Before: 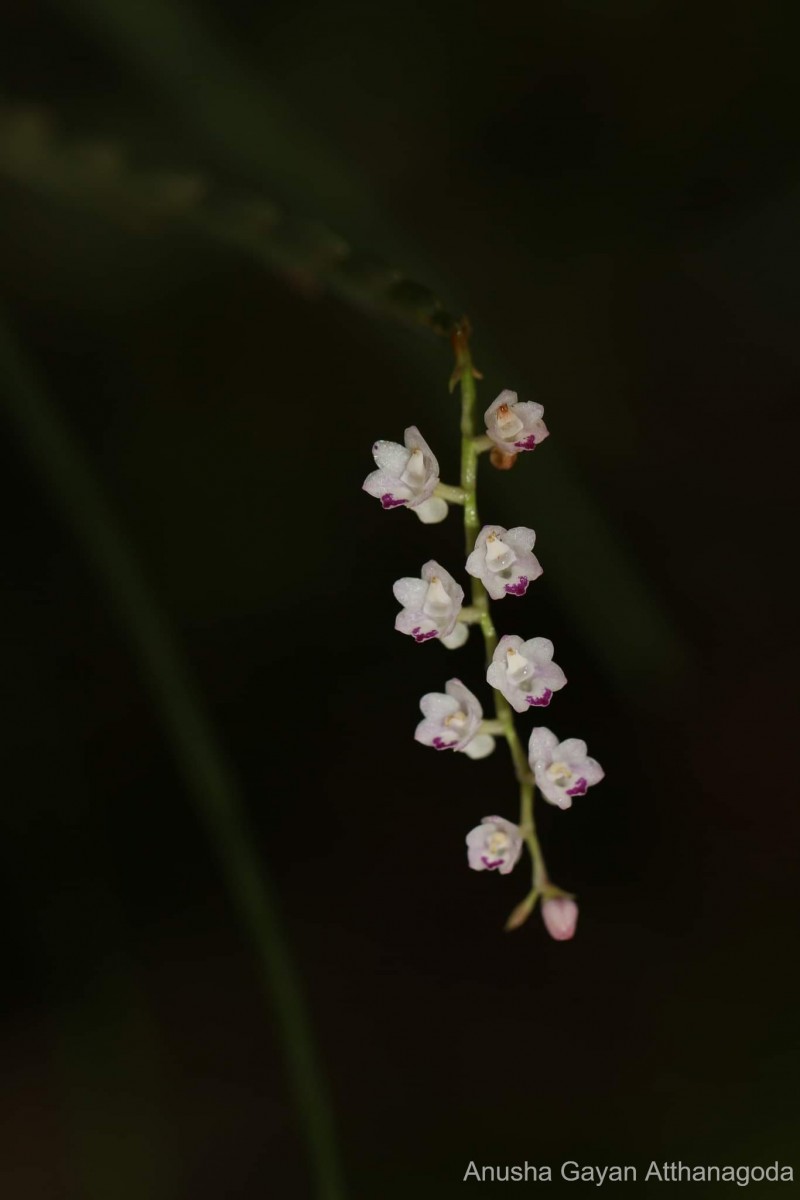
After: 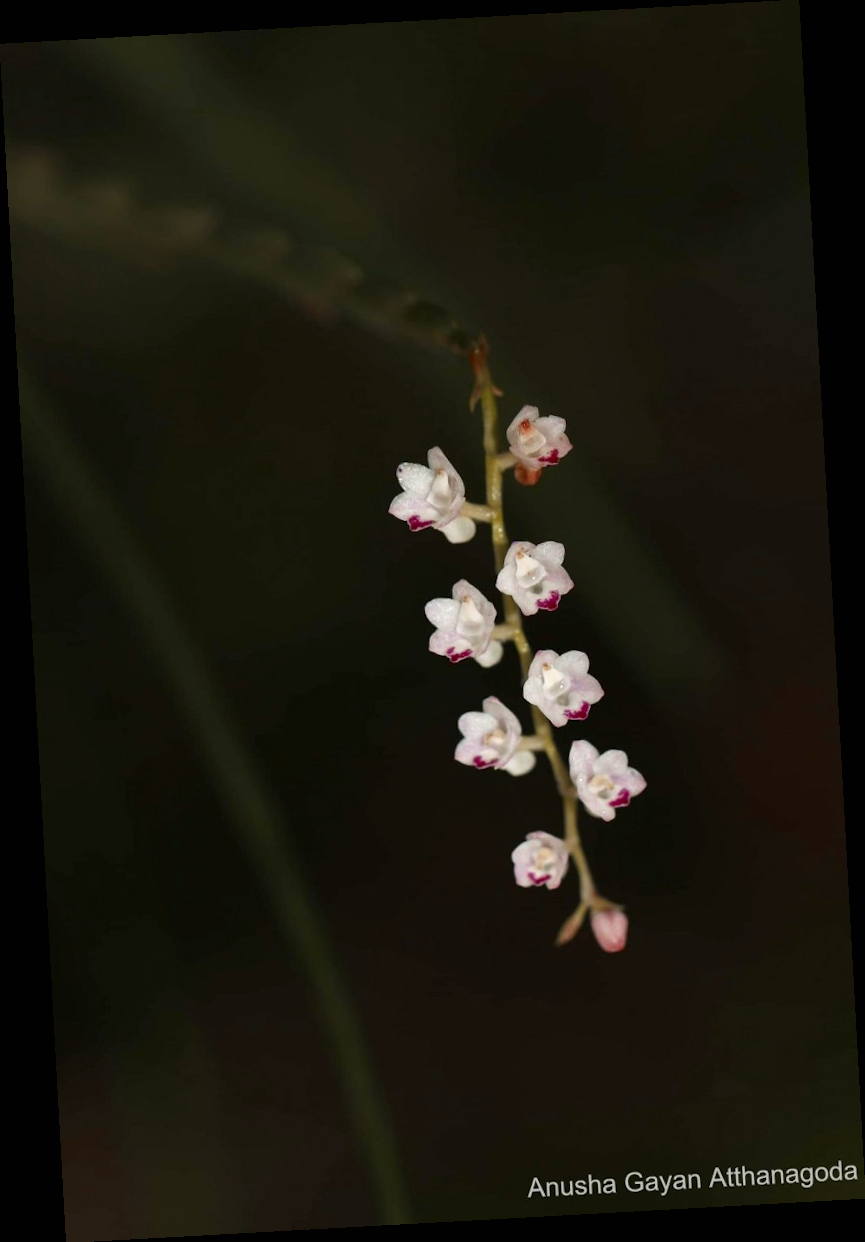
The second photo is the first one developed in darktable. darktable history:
color balance rgb: perceptual saturation grading › global saturation -3%
color zones: curves: ch0 [(0, 0.299) (0.25, 0.383) (0.456, 0.352) (0.736, 0.571)]; ch1 [(0, 0.63) (0.151, 0.568) (0.254, 0.416) (0.47, 0.558) (0.732, 0.37) (0.909, 0.492)]; ch2 [(0.004, 0.604) (0.158, 0.443) (0.257, 0.403) (0.761, 0.468)]
exposure: black level correction 0, exposure 0.7 EV, compensate exposure bias true, compensate highlight preservation false
white balance: emerald 1
rotate and perspective: rotation -3.18°, automatic cropping off
